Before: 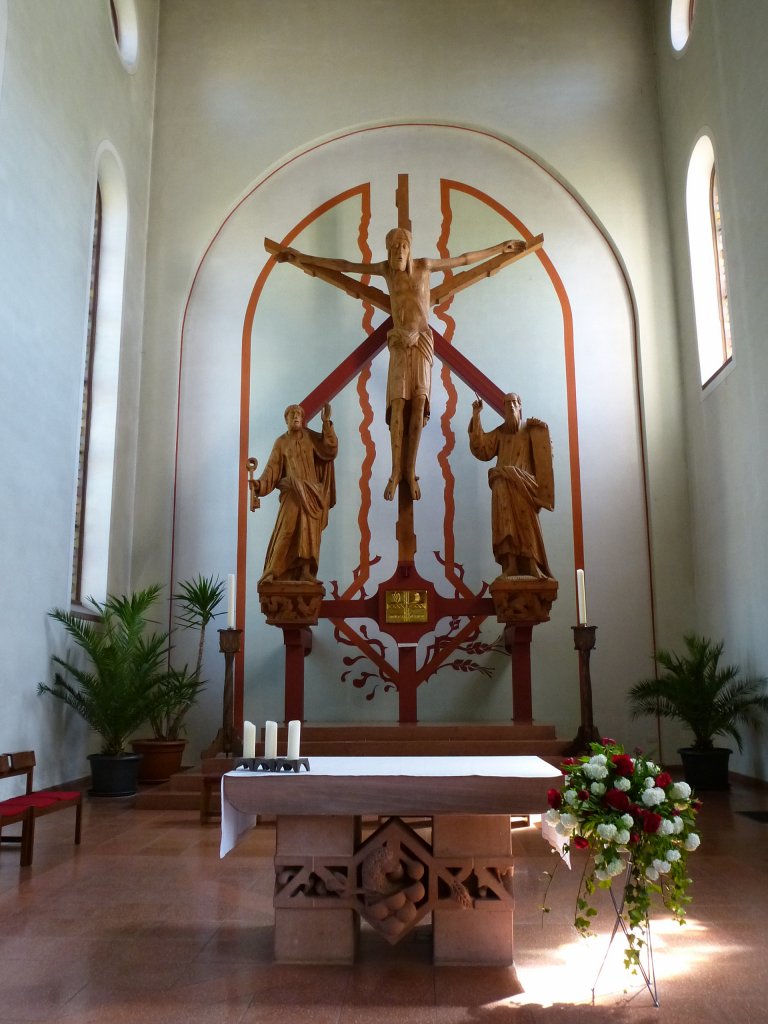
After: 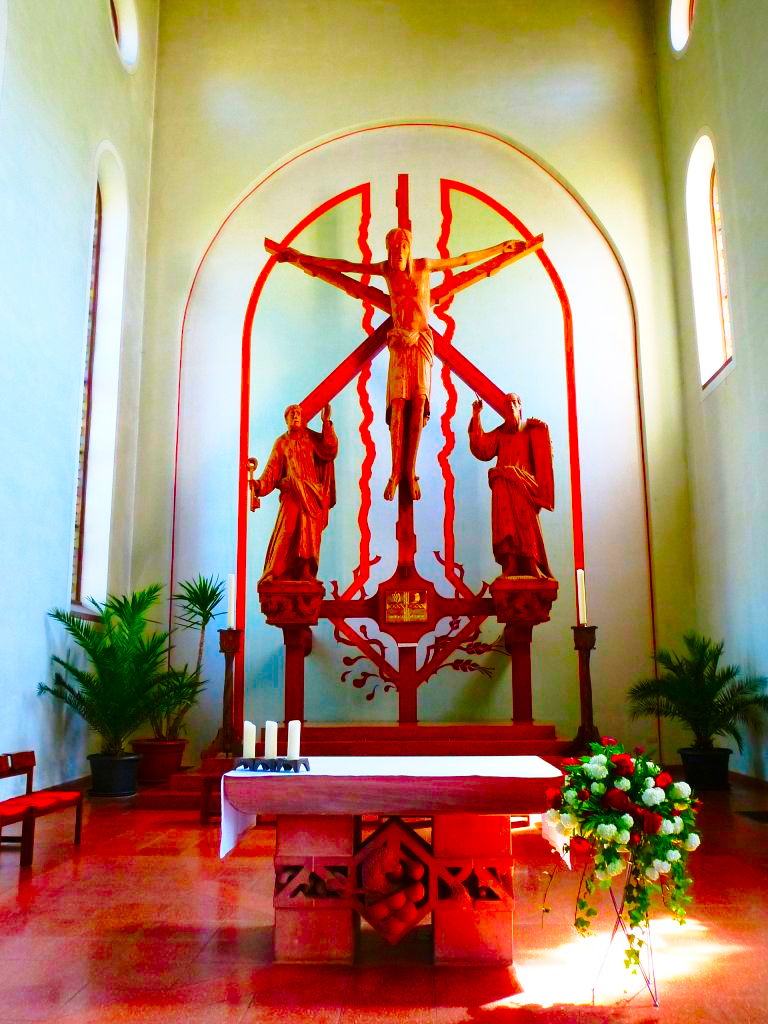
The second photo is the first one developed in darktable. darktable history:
color correction: saturation 3
base curve: curves: ch0 [(0, 0) (0.028, 0.03) (0.121, 0.232) (0.46, 0.748) (0.859, 0.968) (1, 1)], preserve colors none
